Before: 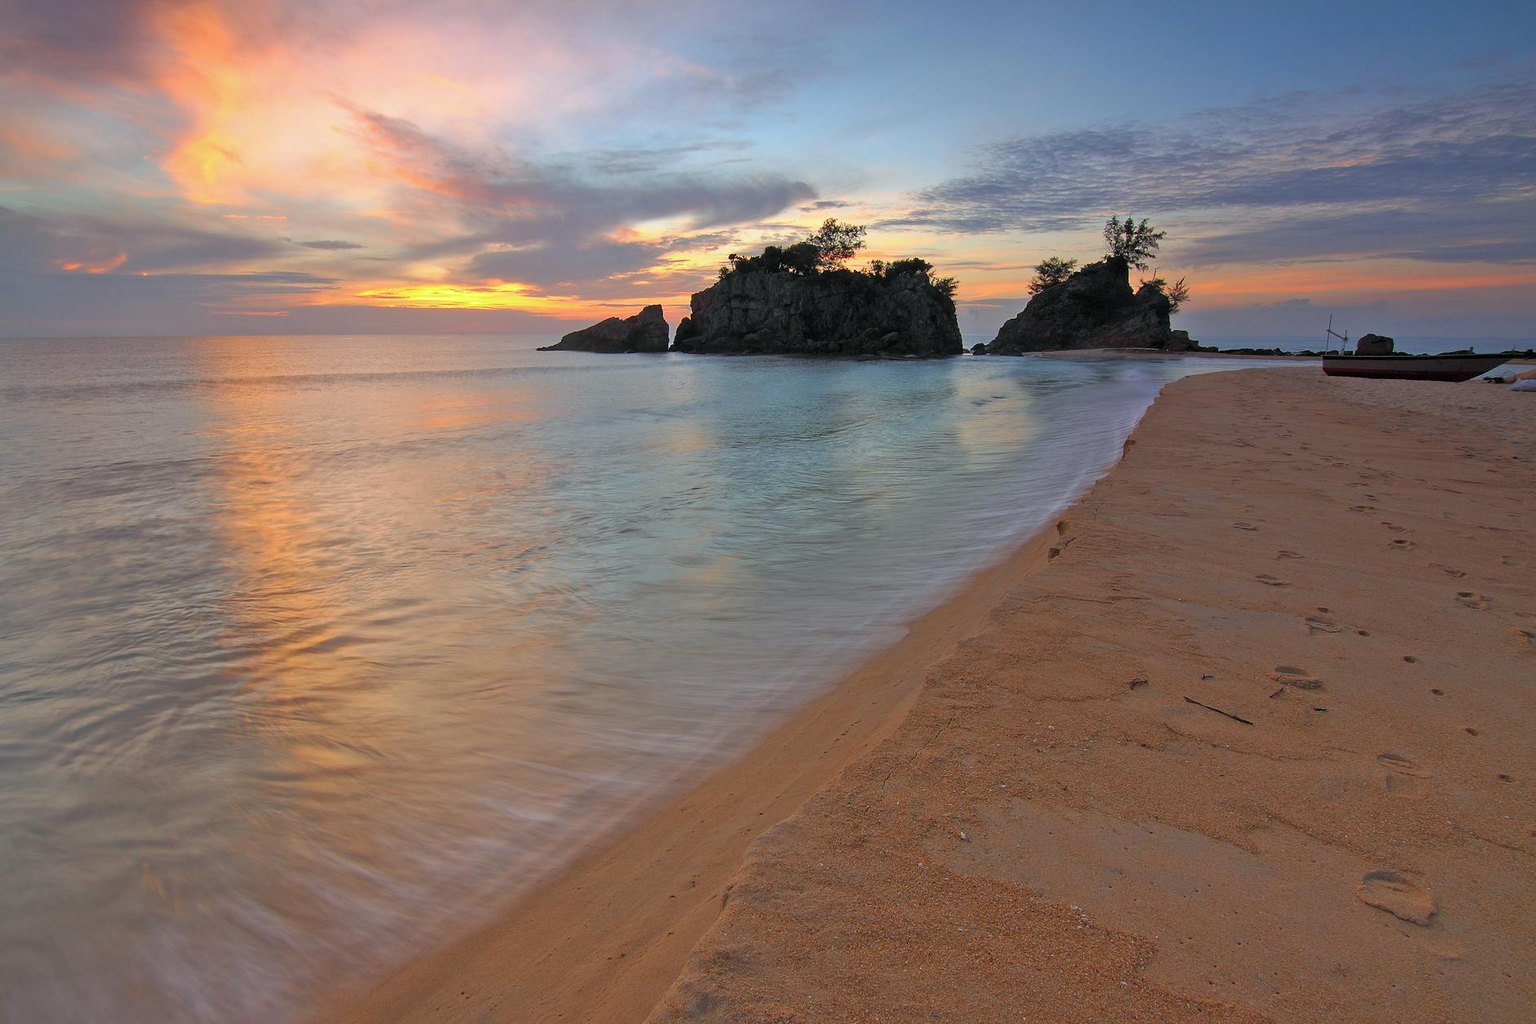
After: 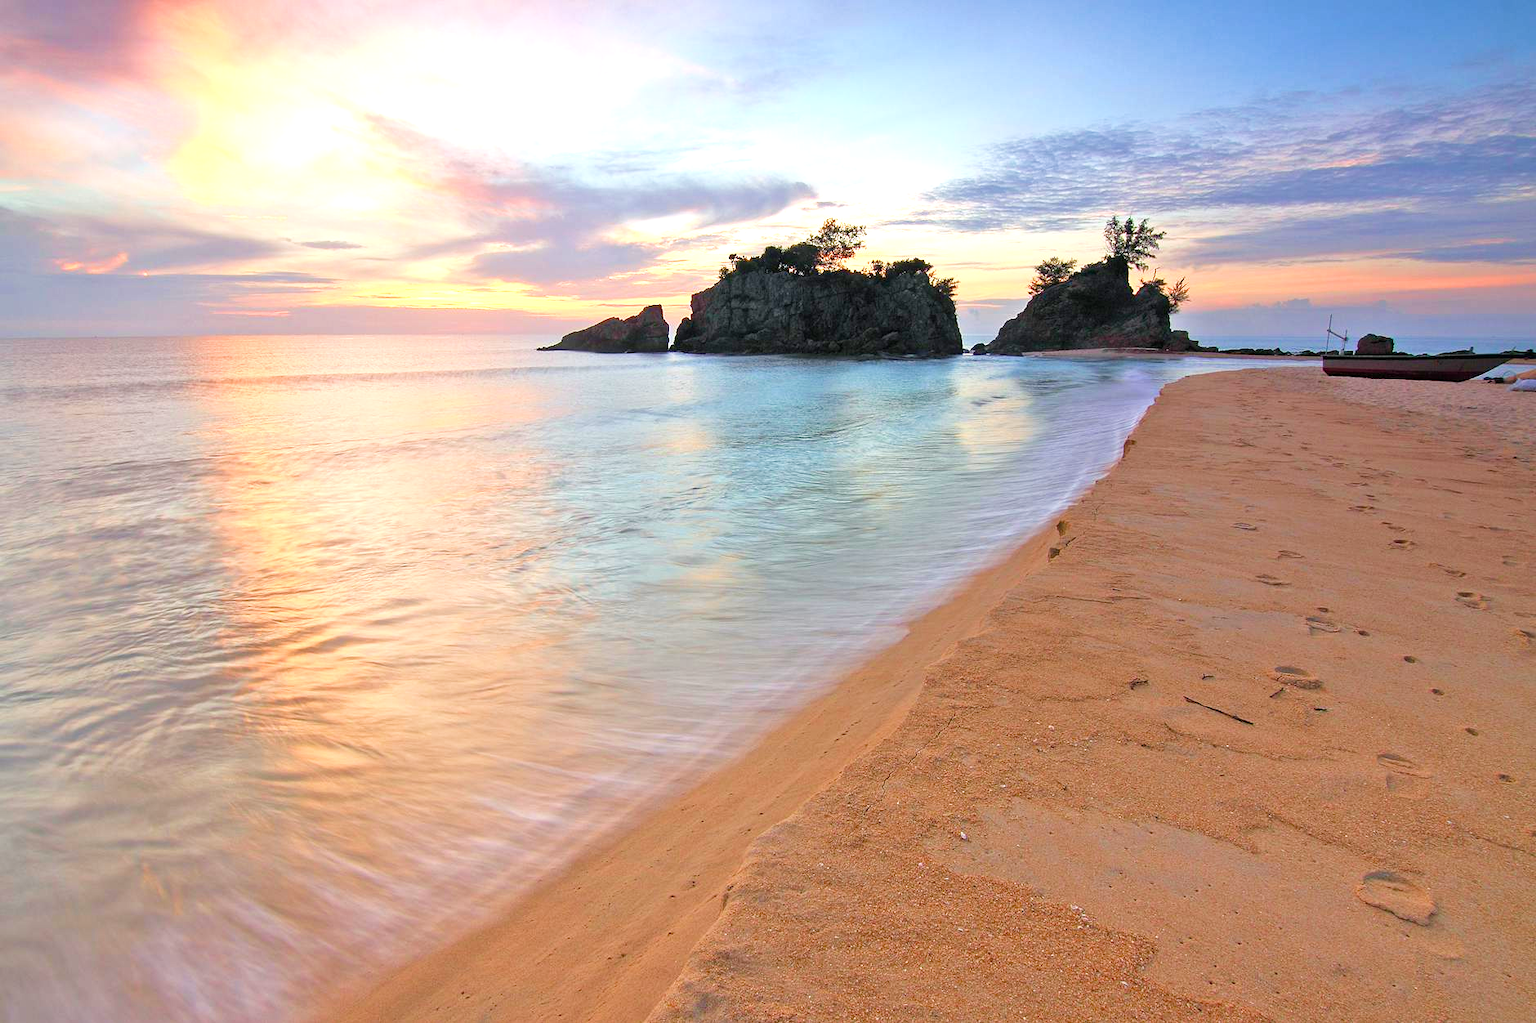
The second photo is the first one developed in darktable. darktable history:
exposure: black level correction 0, exposure 0.7 EV, compensate exposure bias true, compensate highlight preservation false
color balance rgb: perceptual saturation grading › global saturation 20%, perceptual saturation grading › highlights -50%, perceptual saturation grading › shadows 30%, perceptual brilliance grading › global brilliance 10%, perceptual brilliance grading › shadows 15%
velvia: on, module defaults
rgb curve: curves: ch0 [(0, 0) (0.078, 0.051) (0.929, 0.956) (1, 1)], compensate middle gray true
